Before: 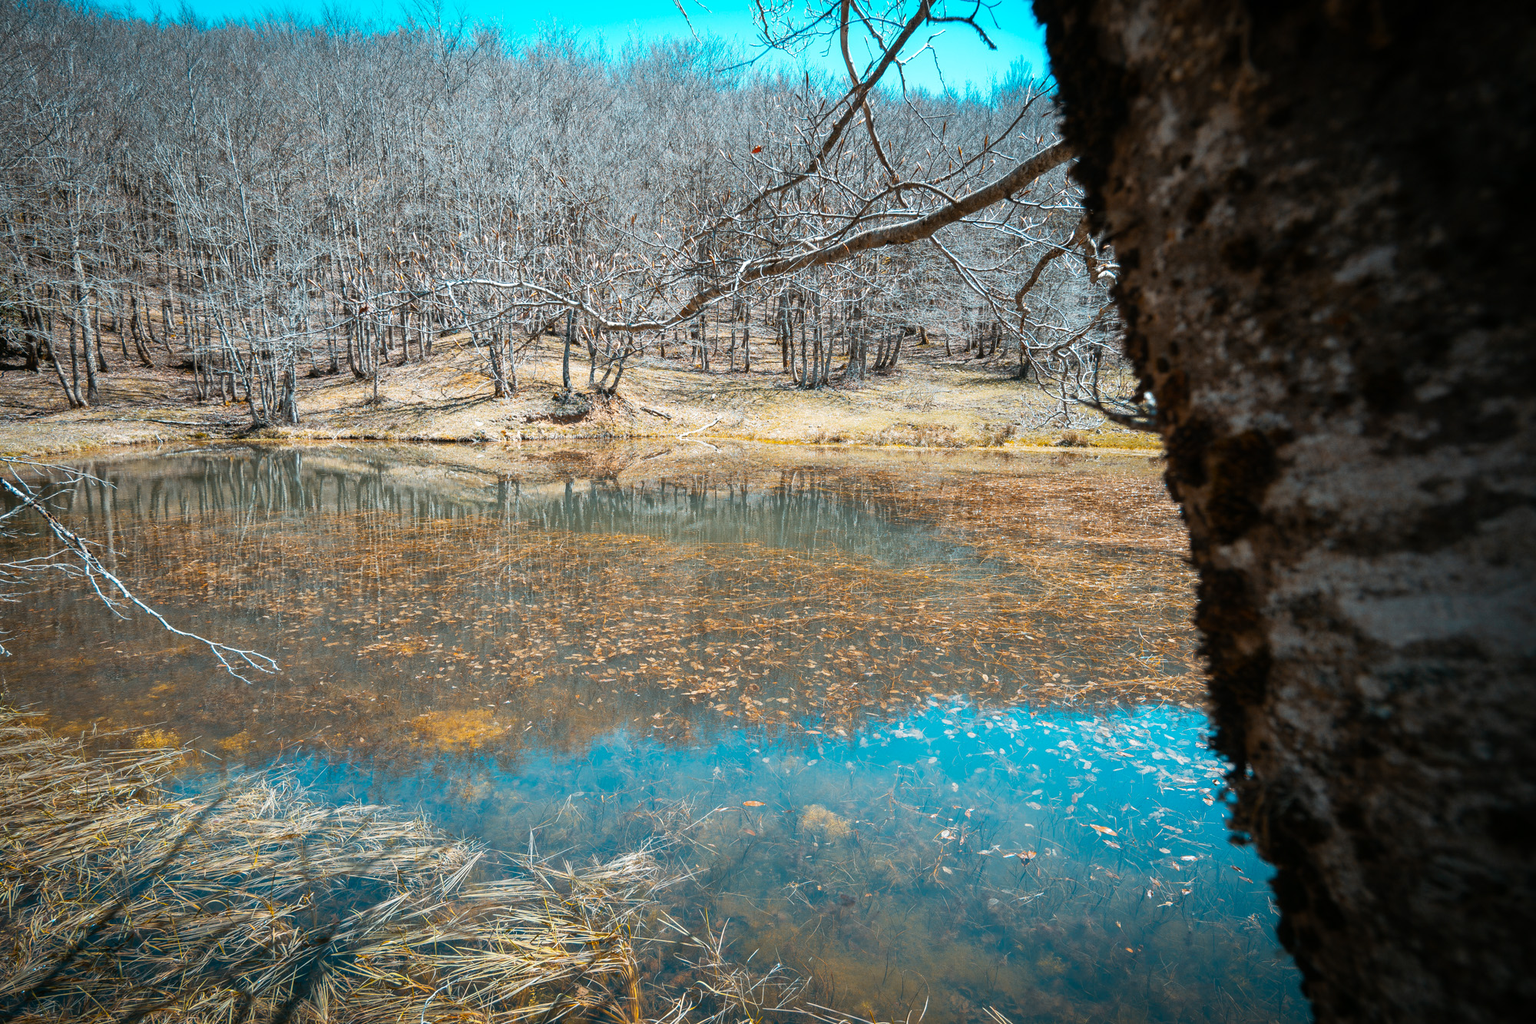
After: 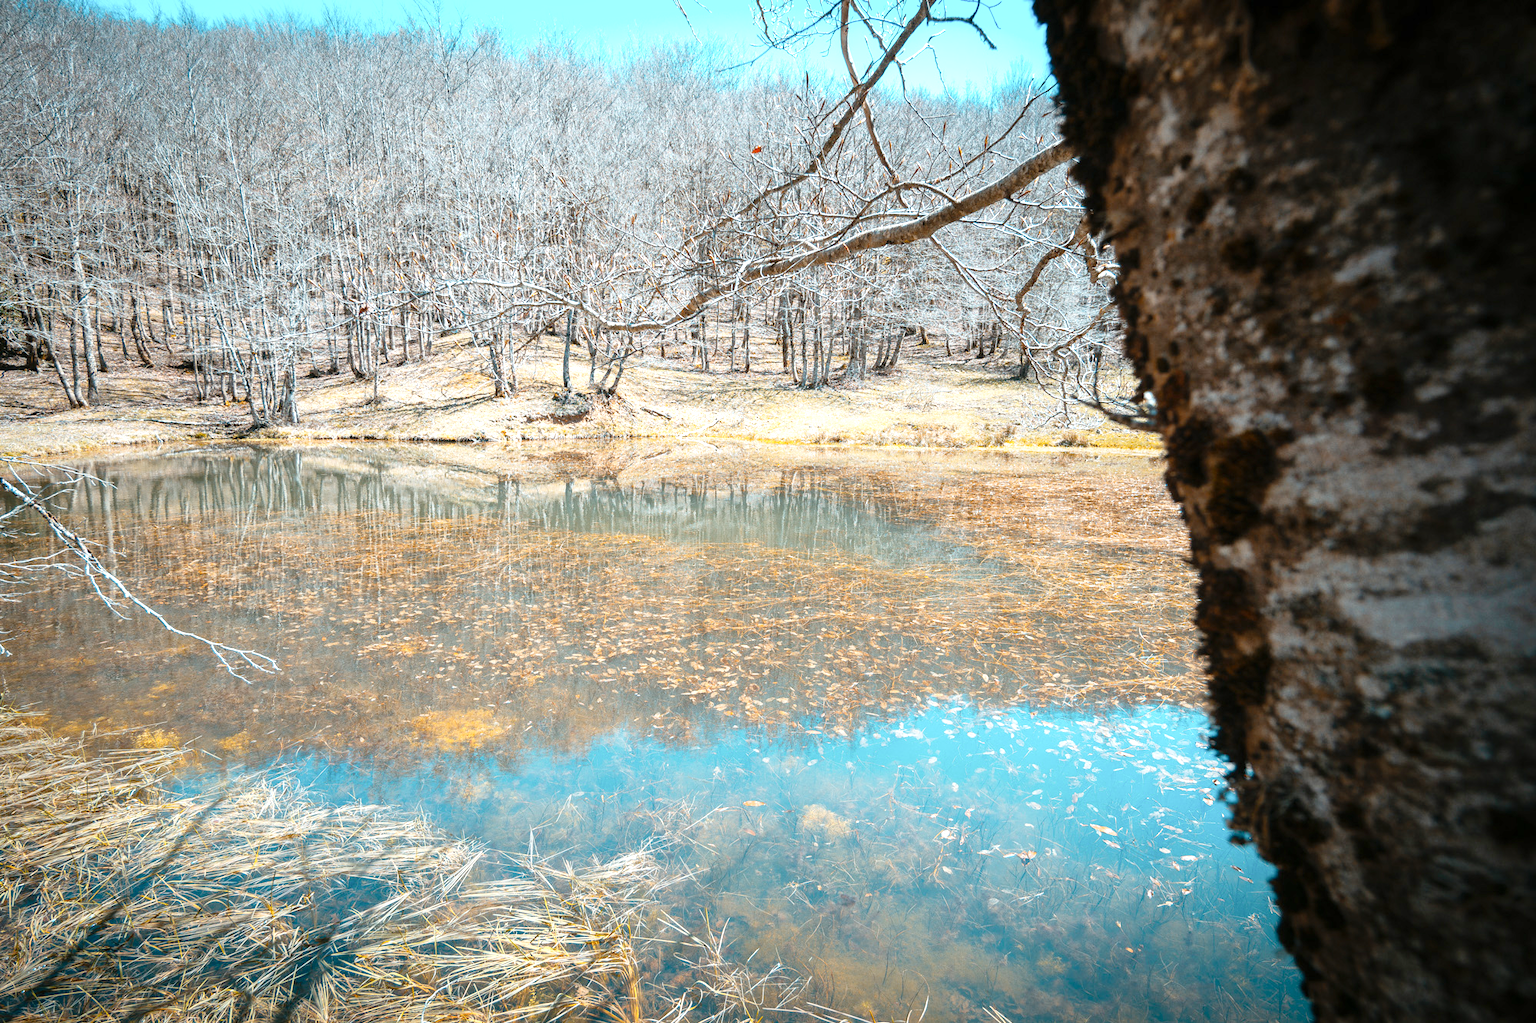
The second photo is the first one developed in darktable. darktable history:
tone curve: curves: ch0 [(0, 0) (0.003, 0.004) (0.011, 0.015) (0.025, 0.033) (0.044, 0.059) (0.069, 0.093) (0.1, 0.133) (0.136, 0.182) (0.177, 0.237) (0.224, 0.3) (0.277, 0.369) (0.335, 0.437) (0.399, 0.511) (0.468, 0.584) (0.543, 0.656) (0.623, 0.729) (0.709, 0.8) (0.801, 0.872) (0.898, 0.935) (1, 1)], preserve colors none
exposure: exposure 0.559 EV, compensate highlight preservation false
